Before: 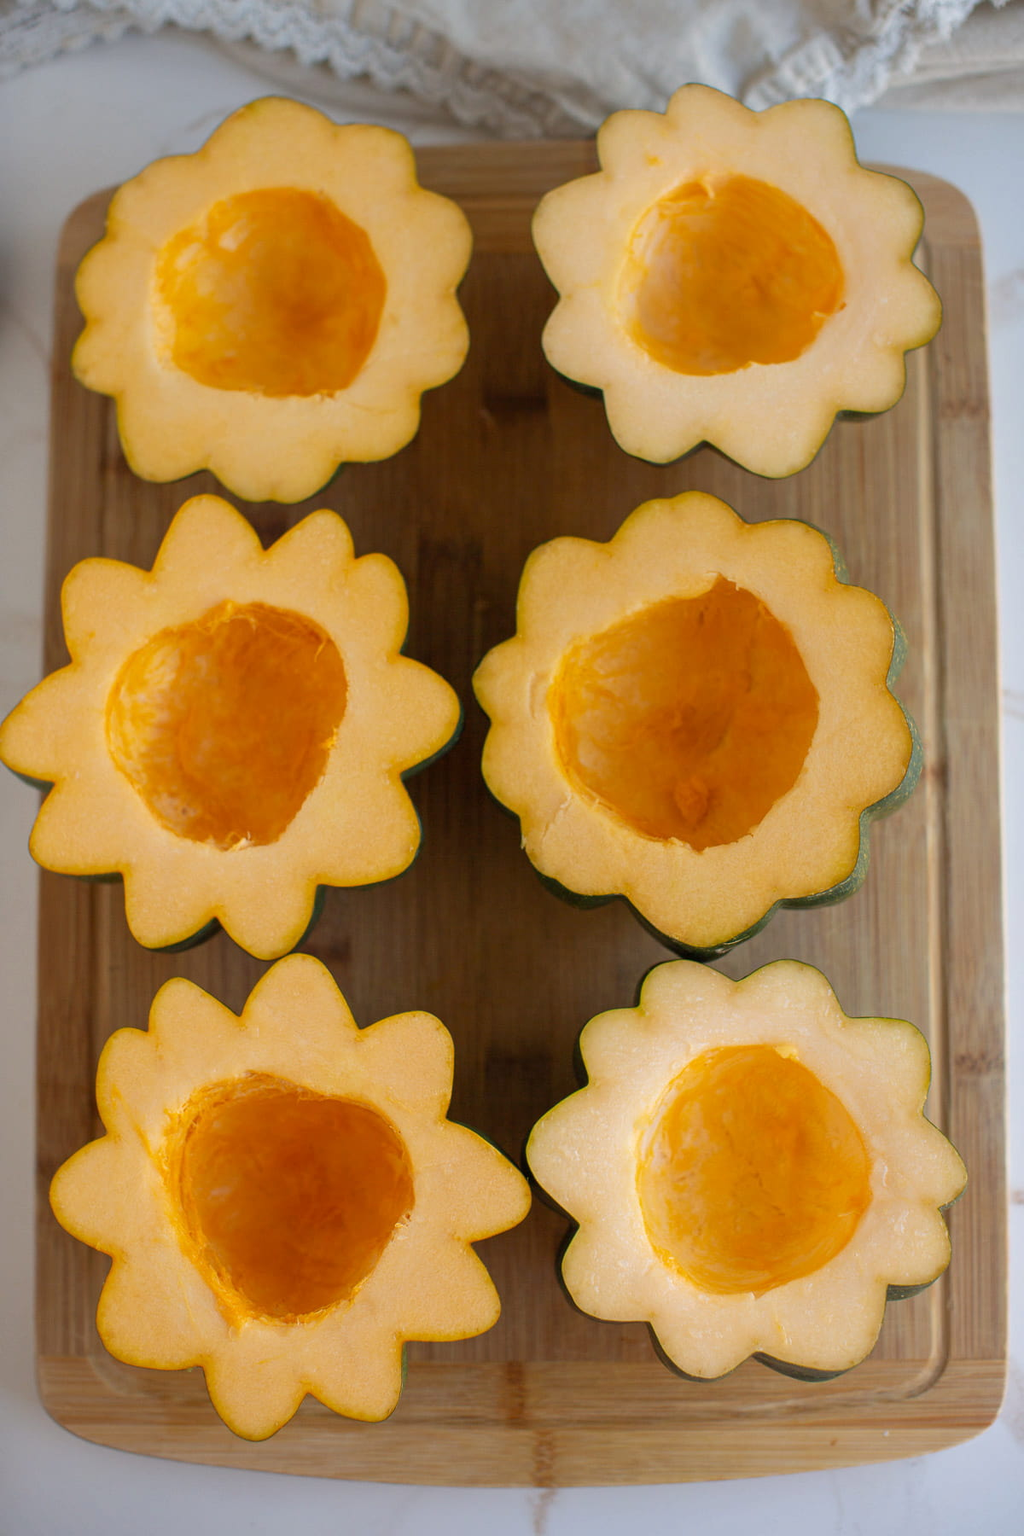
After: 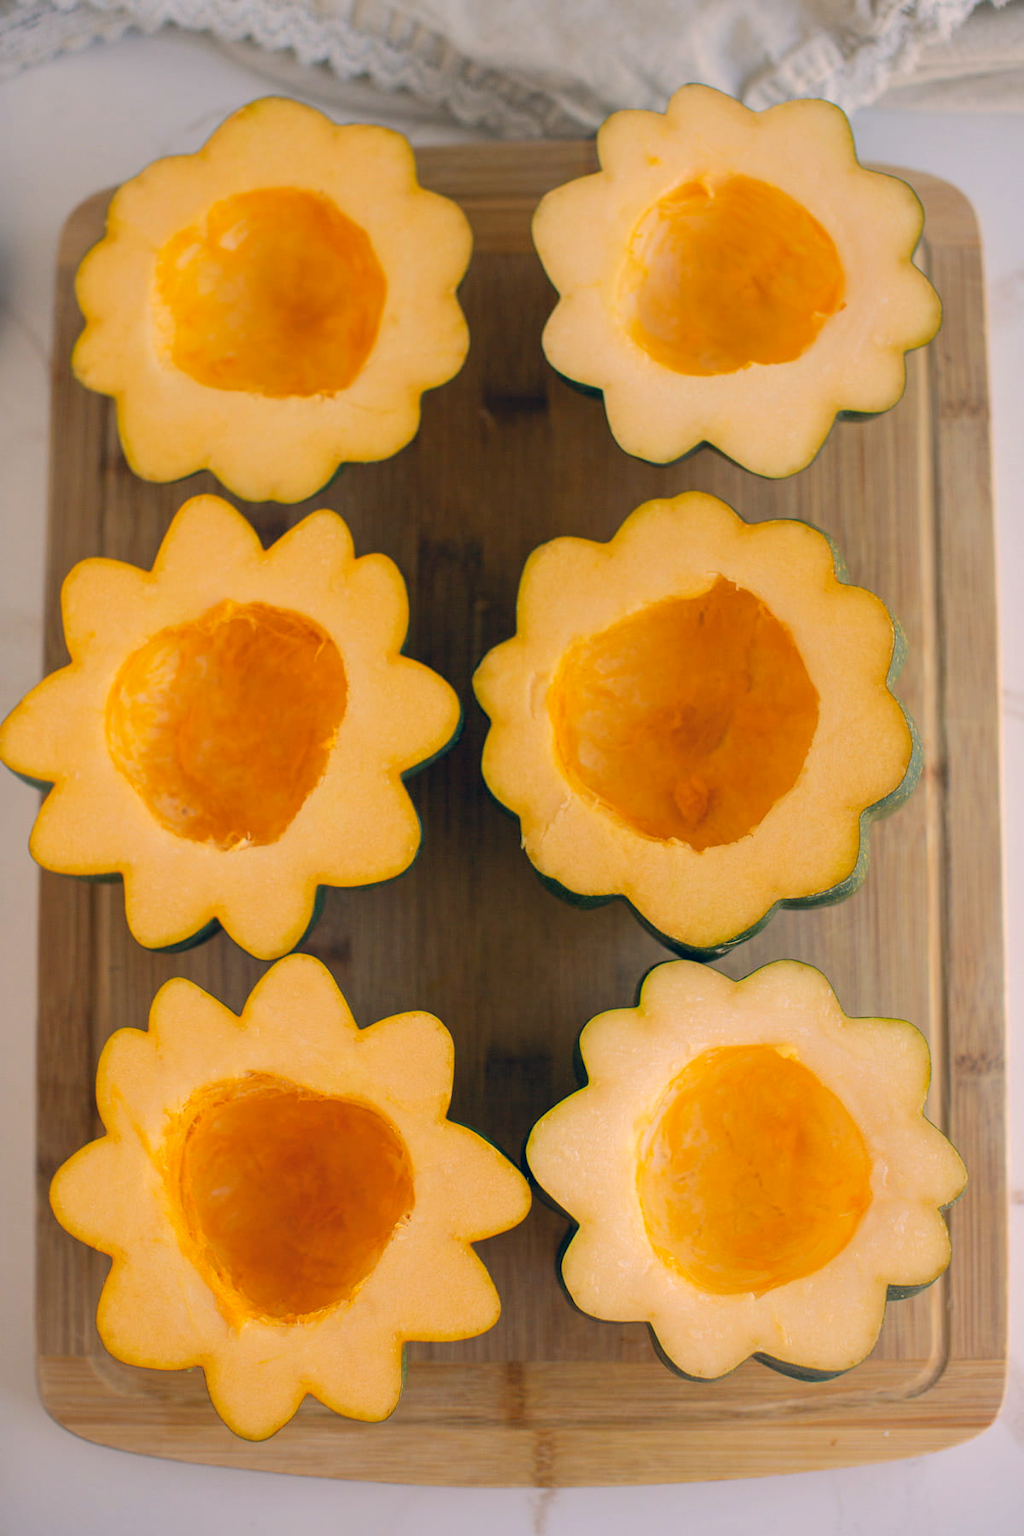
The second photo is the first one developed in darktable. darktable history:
base curve: curves: ch0 [(0, 0) (0.262, 0.32) (0.722, 0.705) (1, 1)]
color correction: highlights a* 10.33, highlights b* 14.25, shadows a* -10.32, shadows b* -15.13
